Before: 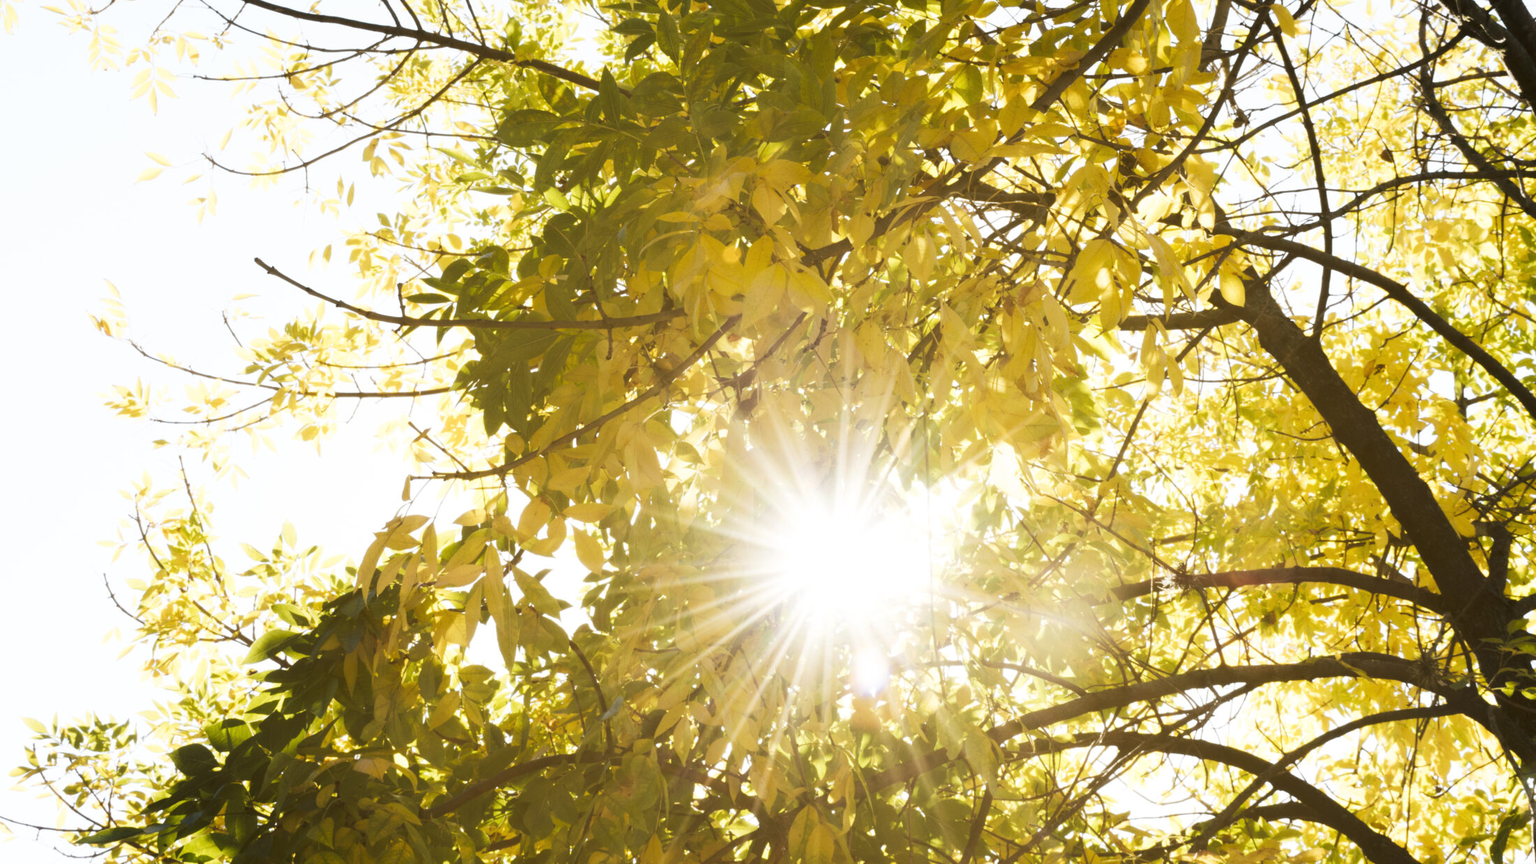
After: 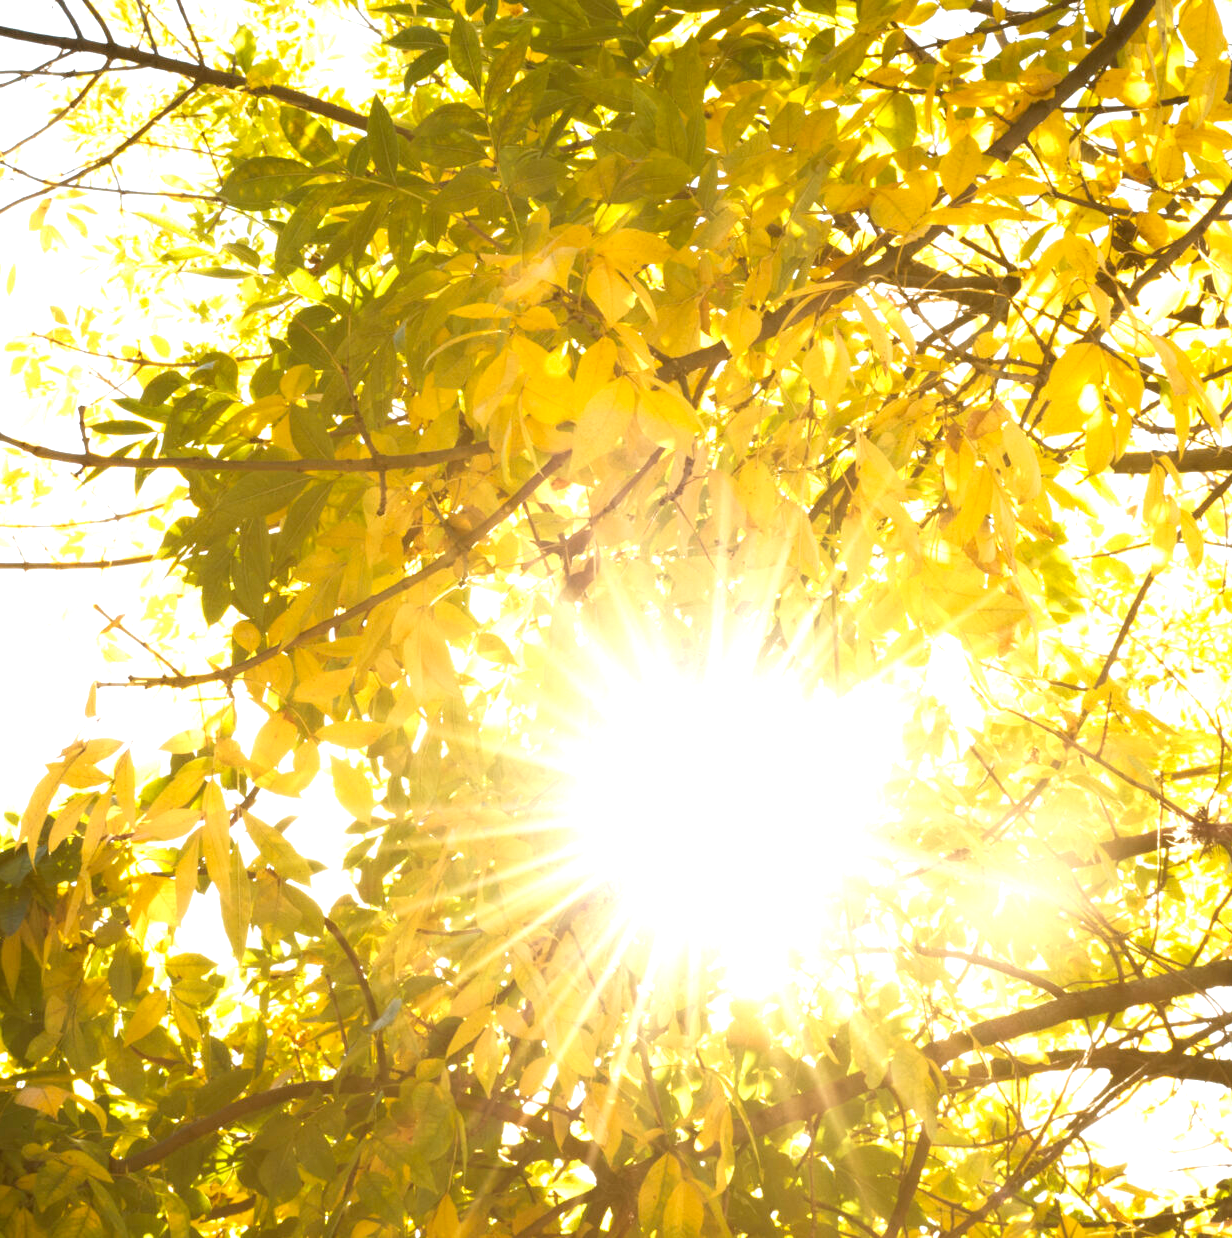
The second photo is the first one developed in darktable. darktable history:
crop and rotate: left 22.358%, right 21.612%
exposure: exposure 0.737 EV, compensate highlight preservation false
